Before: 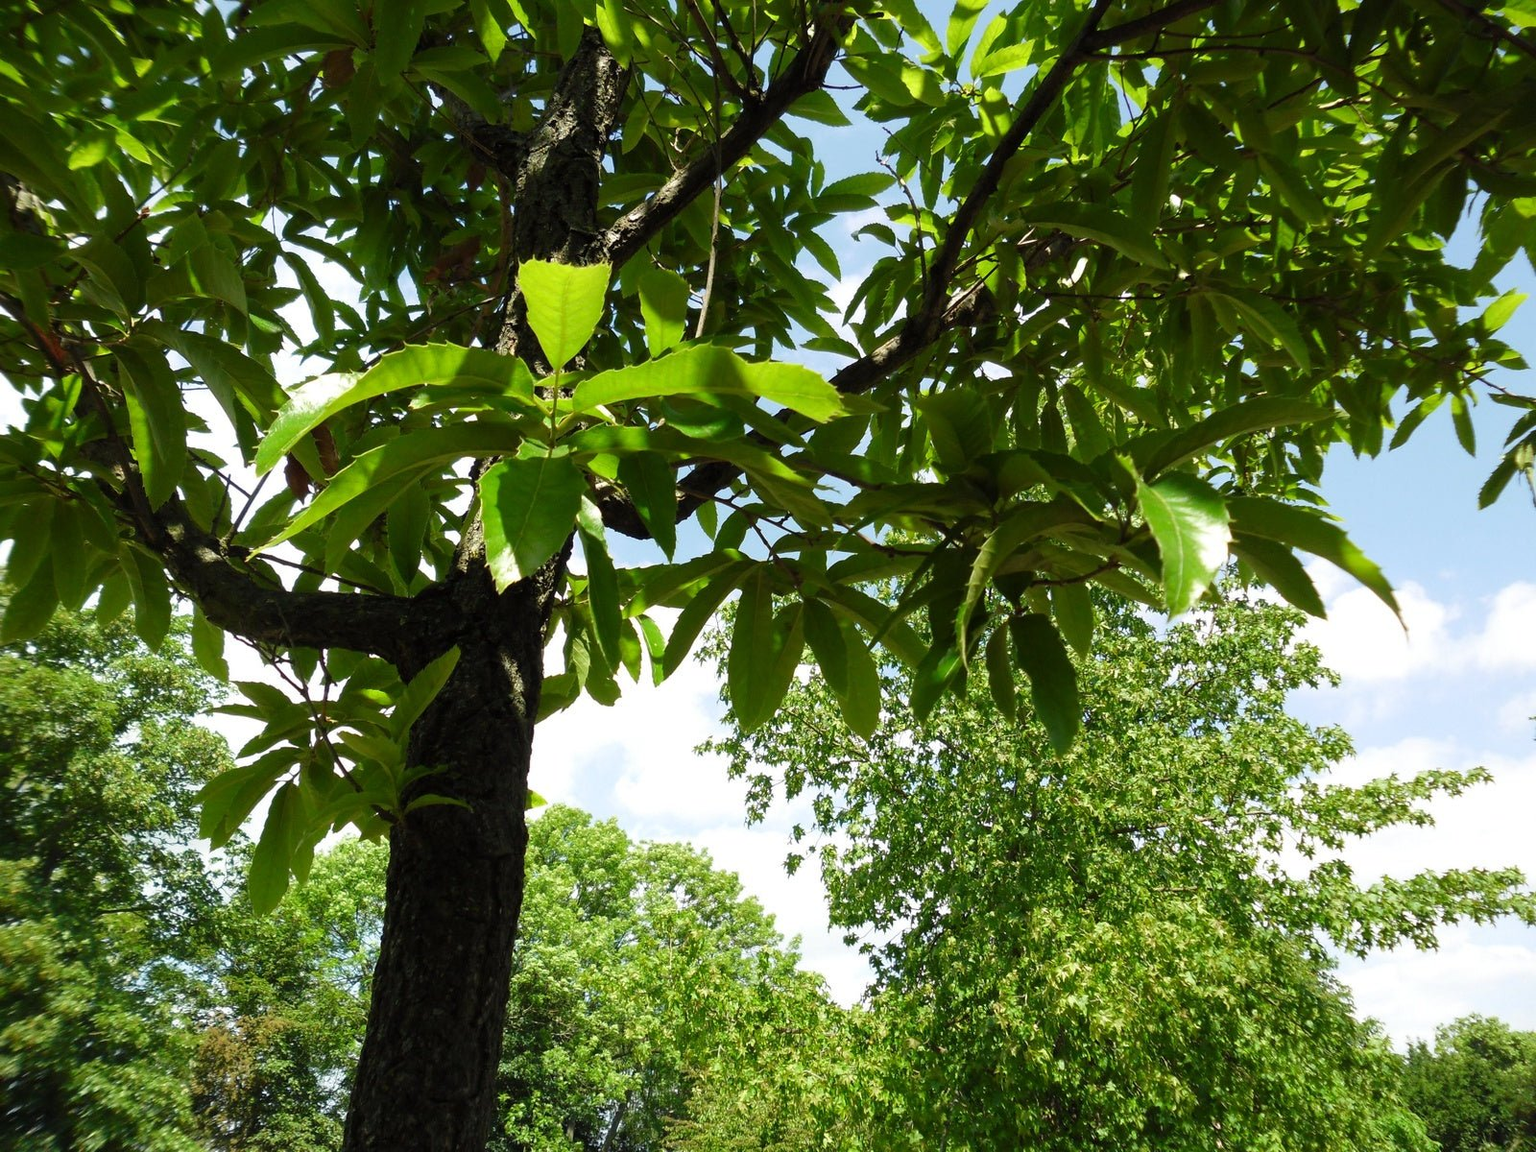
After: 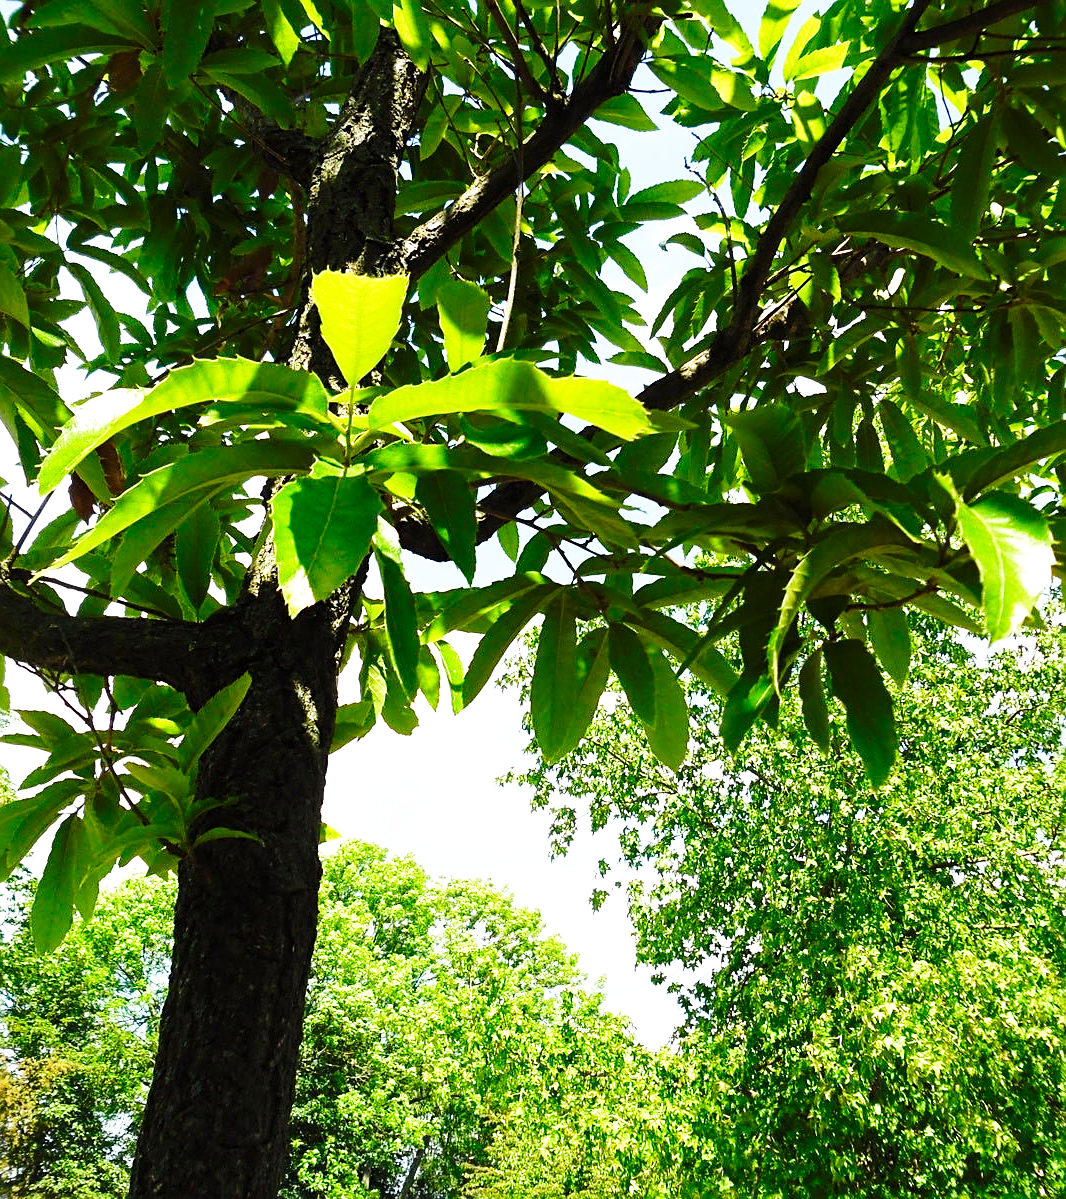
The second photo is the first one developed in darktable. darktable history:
contrast brightness saturation: contrast 0.04, saturation 0.16
base curve: curves: ch0 [(0, 0) (0.026, 0.03) (0.109, 0.232) (0.351, 0.748) (0.669, 0.968) (1, 1)], preserve colors none
crop and rotate: left 14.292%, right 19.041%
sharpen: on, module defaults
